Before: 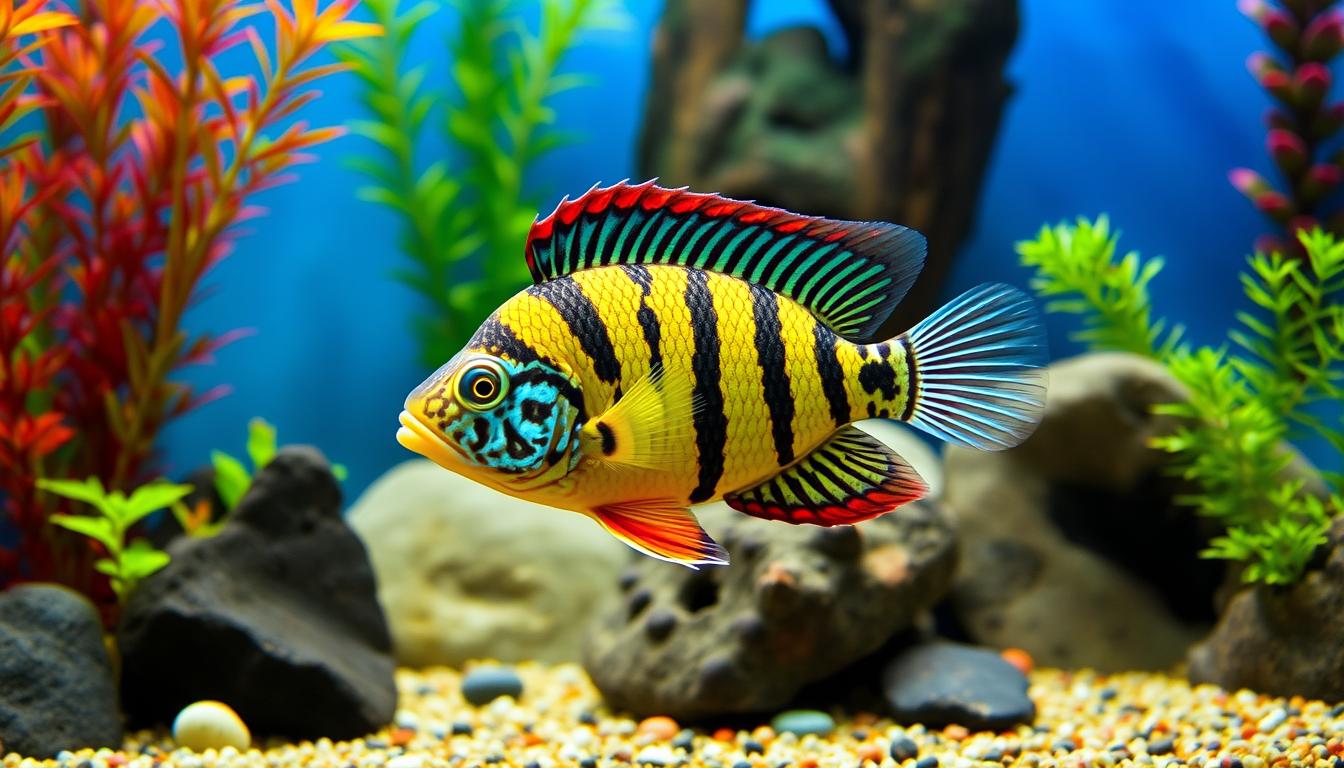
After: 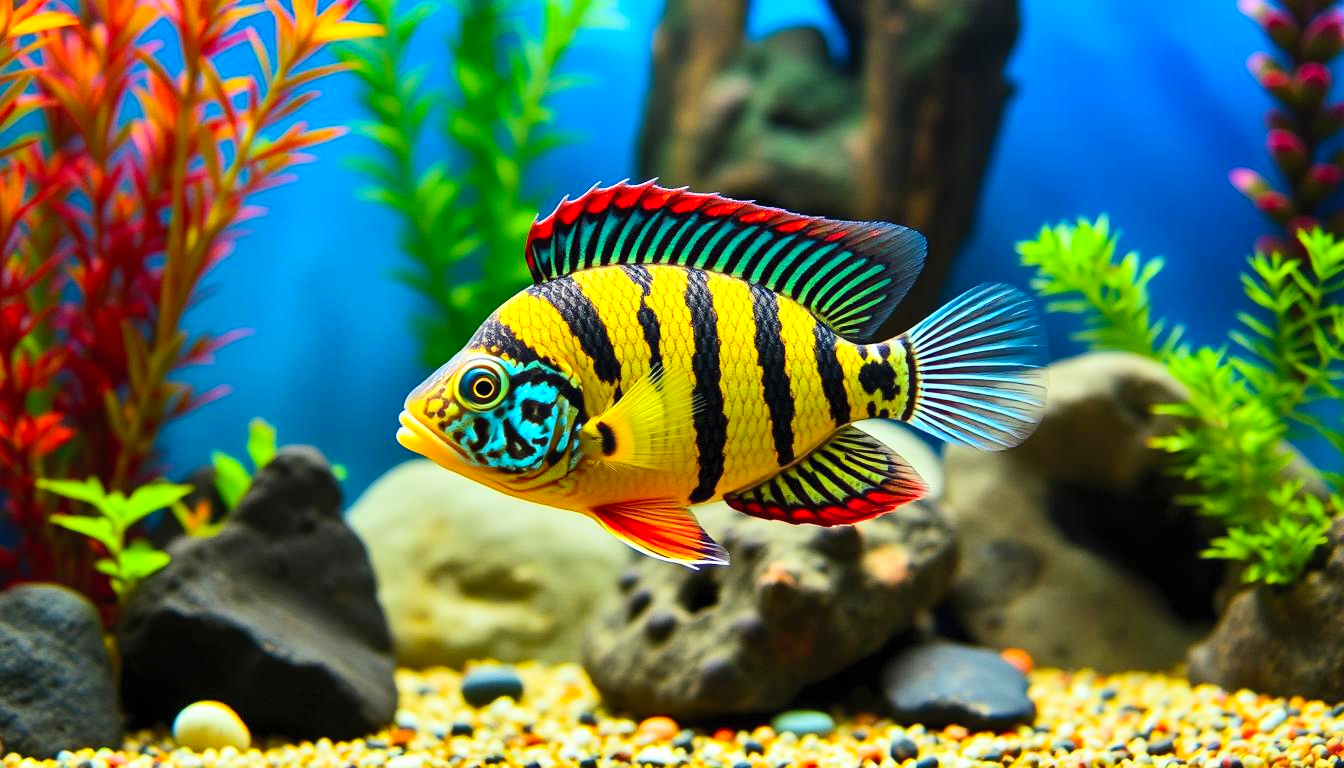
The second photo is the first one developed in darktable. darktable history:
contrast brightness saturation: contrast 0.2, brightness 0.16, saturation 0.22
shadows and highlights: shadows 20.91, highlights -82.73, soften with gaussian
